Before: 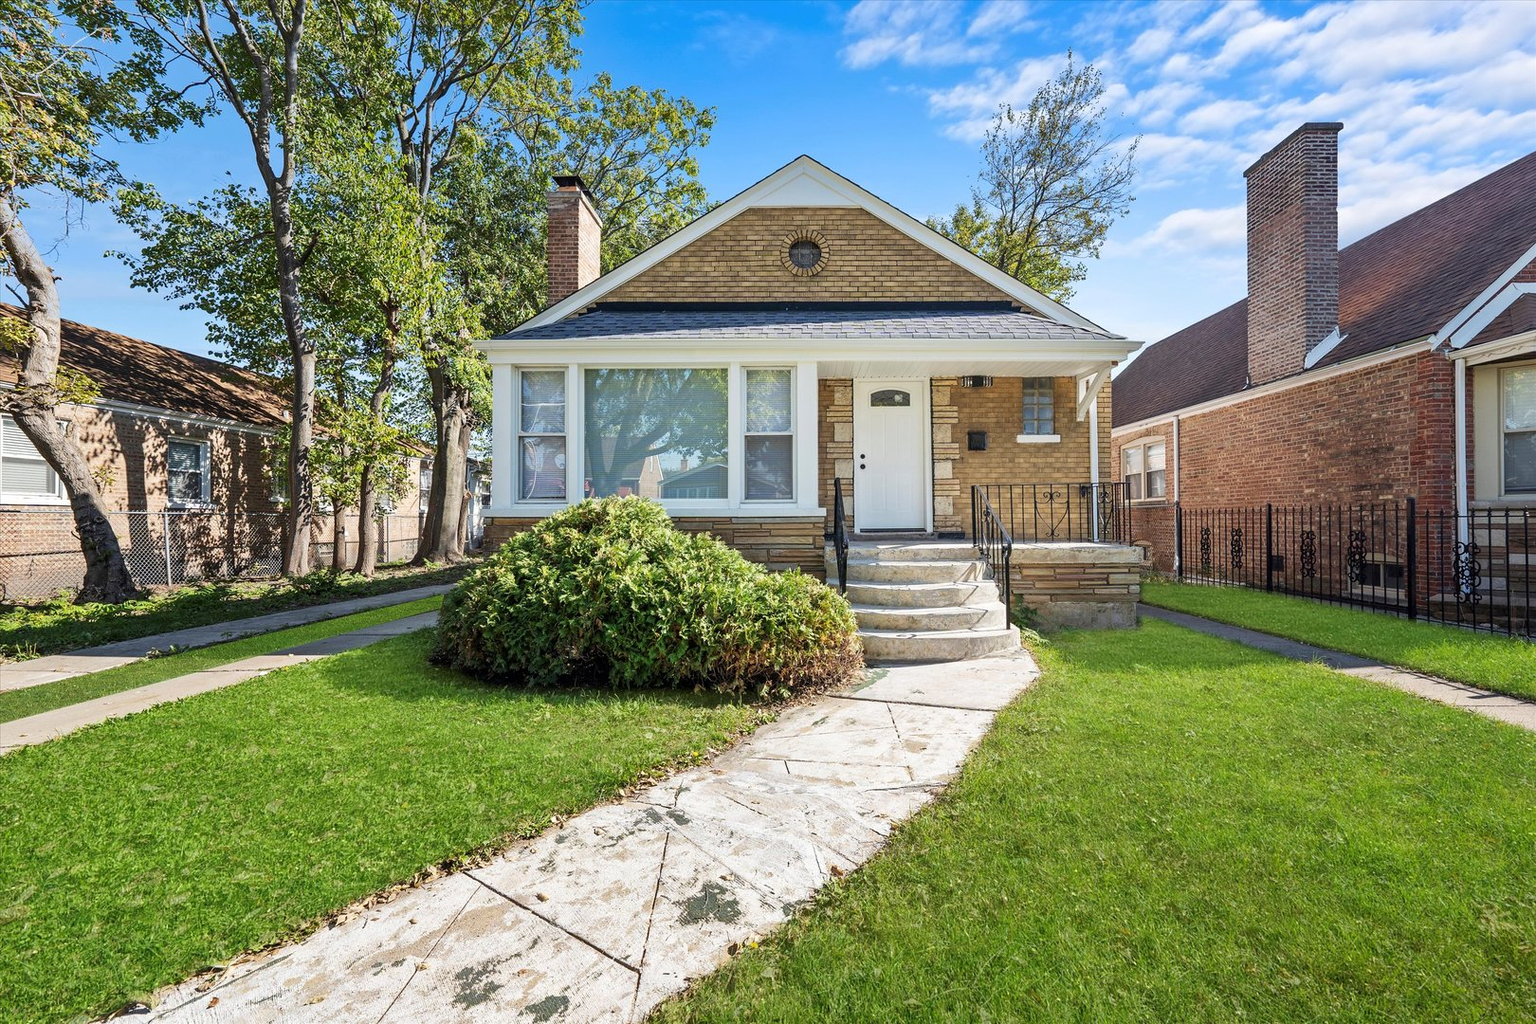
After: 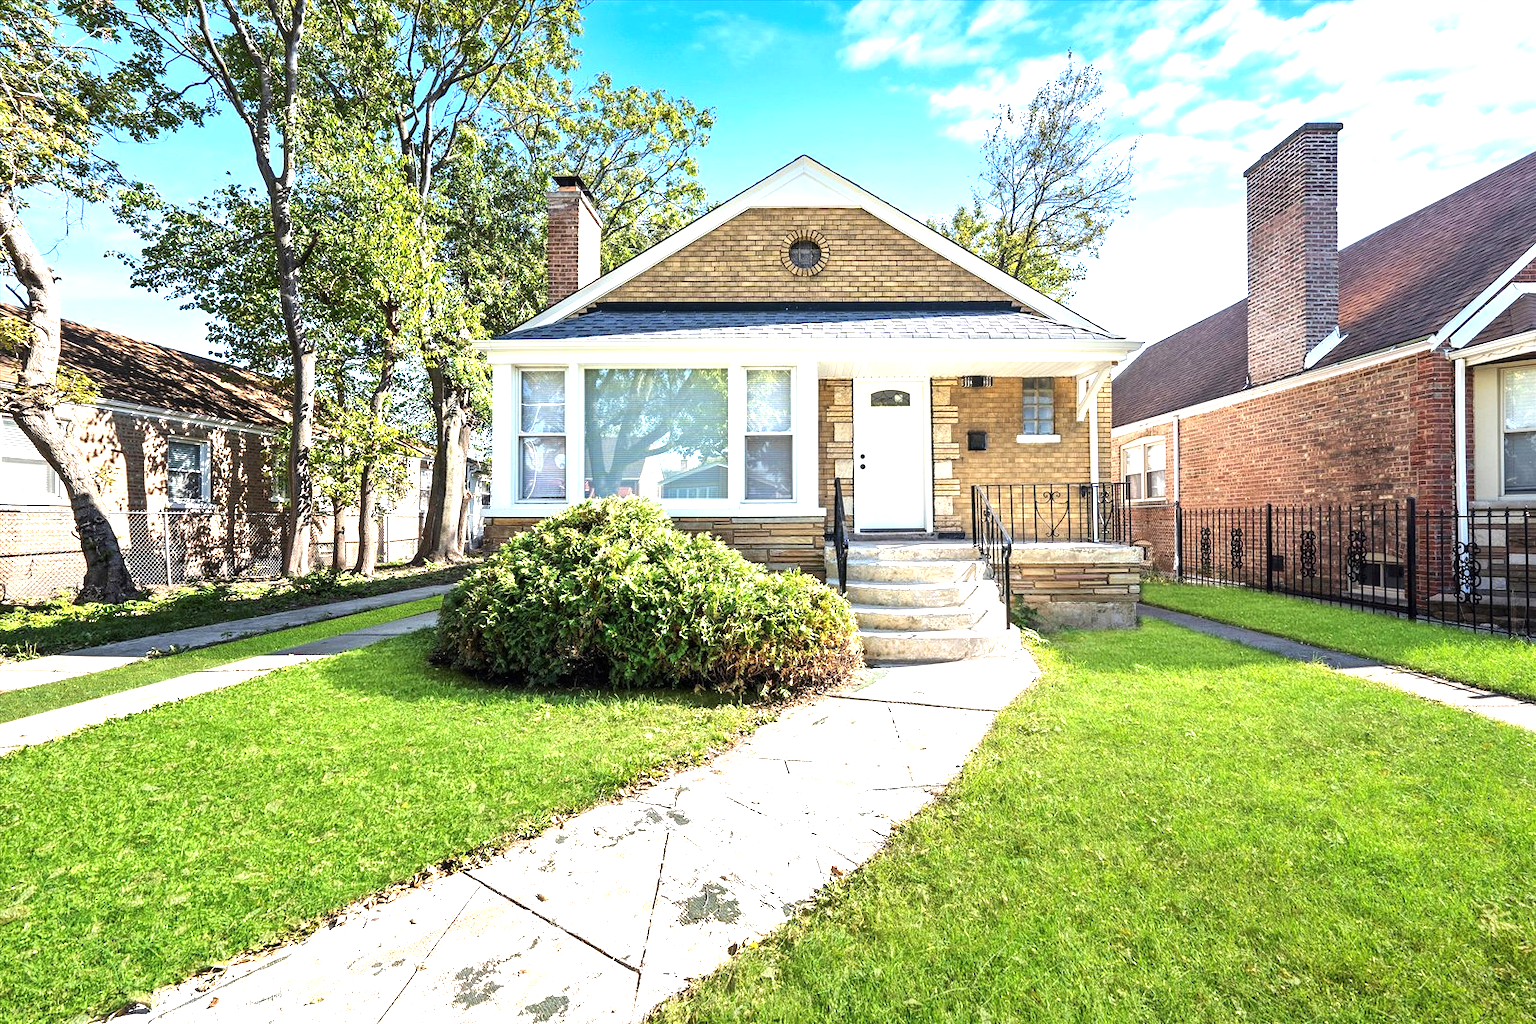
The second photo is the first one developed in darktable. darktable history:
exposure: black level correction 0, exposure 0.837 EV, compensate highlight preservation false
tone equalizer: -8 EV -0.398 EV, -7 EV -0.407 EV, -6 EV -0.361 EV, -5 EV -0.238 EV, -3 EV 0.228 EV, -2 EV 0.308 EV, -1 EV 0.381 EV, +0 EV 0.398 EV, edges refinement/feathering 500, mask exposure compensation -1.57 EV, preserve details no
